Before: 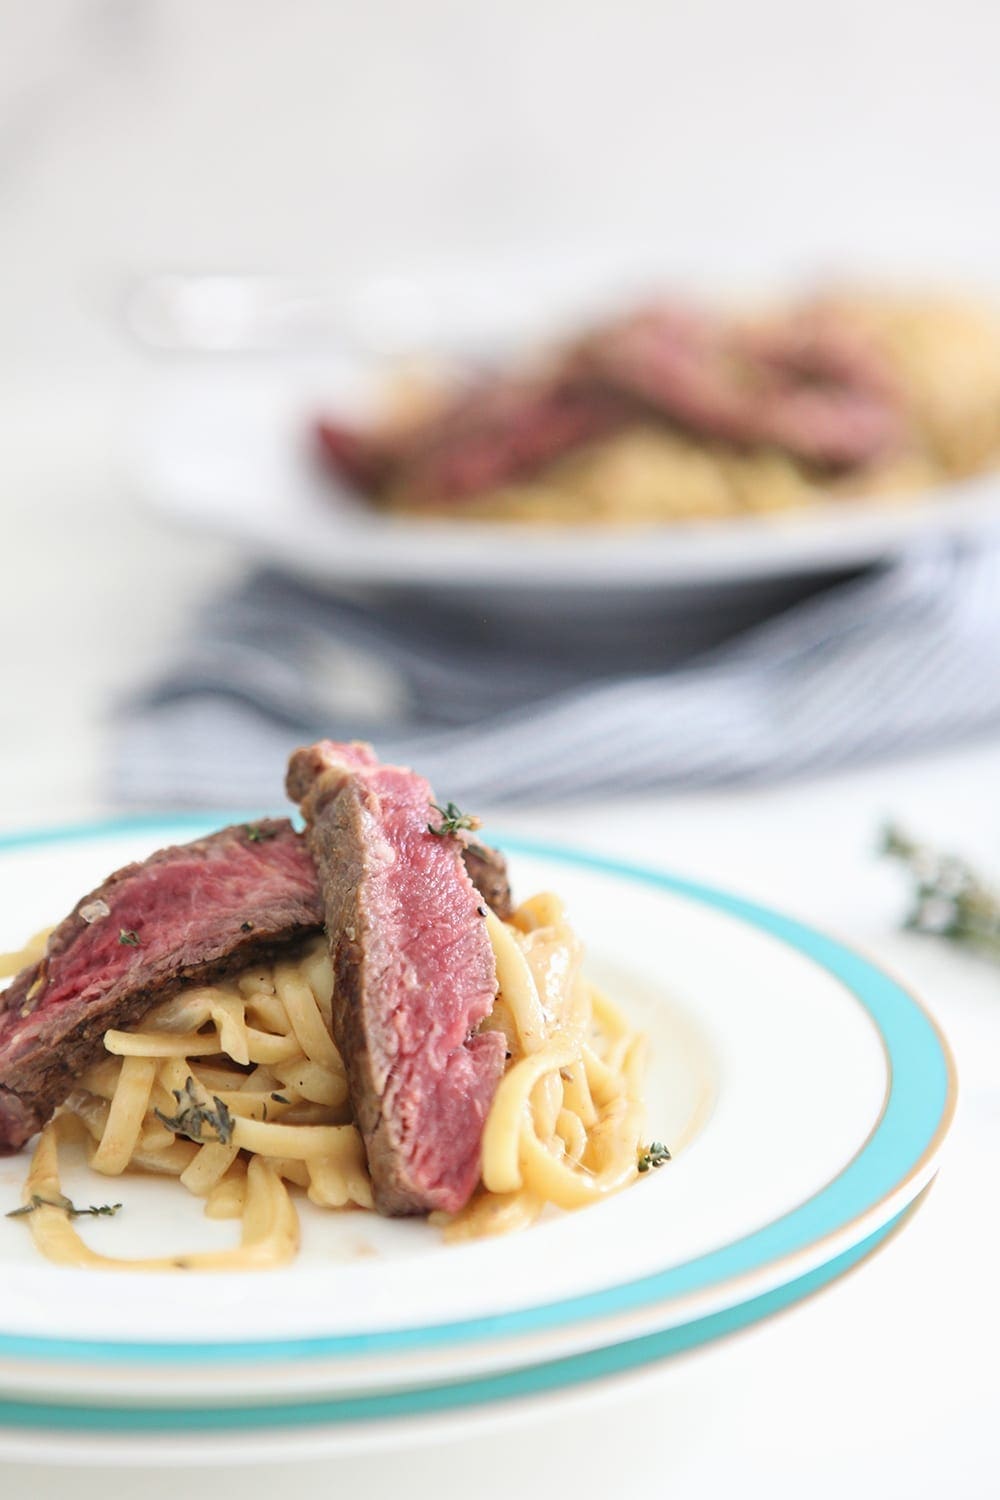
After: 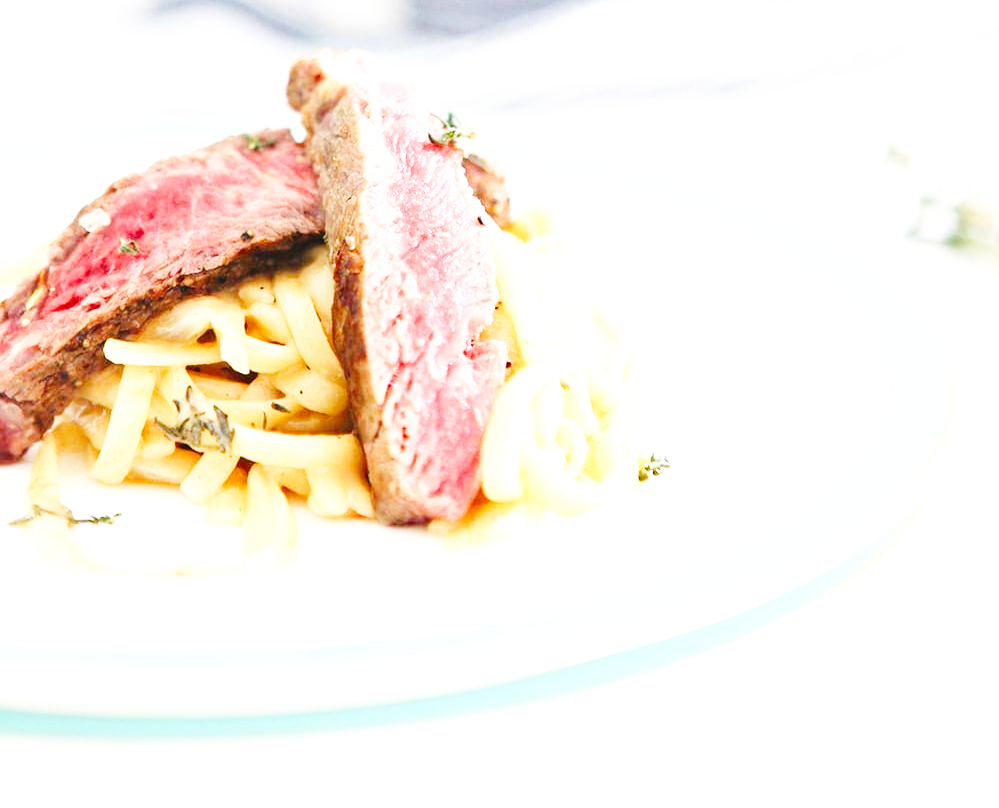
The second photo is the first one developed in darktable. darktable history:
exposure: black level correction -0.002, exposure 0.706 EV, compensate highlight preservation false
crop and rotate: top 46.126%, right 0.035%
color balance rgb: highlights gain › chroma 1.009%, highlights gain › hue 60.12°, perceptual saturation grading › global saturation 15.836%, perceptual saturation grading › highlights -18.986%, perceptual saturation grading › shadows 19.866%
base curve: curves: ch0 [(0, 0.003) (0.001, 0.002) (0.006, 0.004) (0.02, 0.022) (0.048, 0.086) (0.094, 0.234) (0.162, 0.431) (0.258, 0.629) (0.385, 0.8) (0.548, 0.918) (0.751, 0.988) (1, 1)], preserve colors none
